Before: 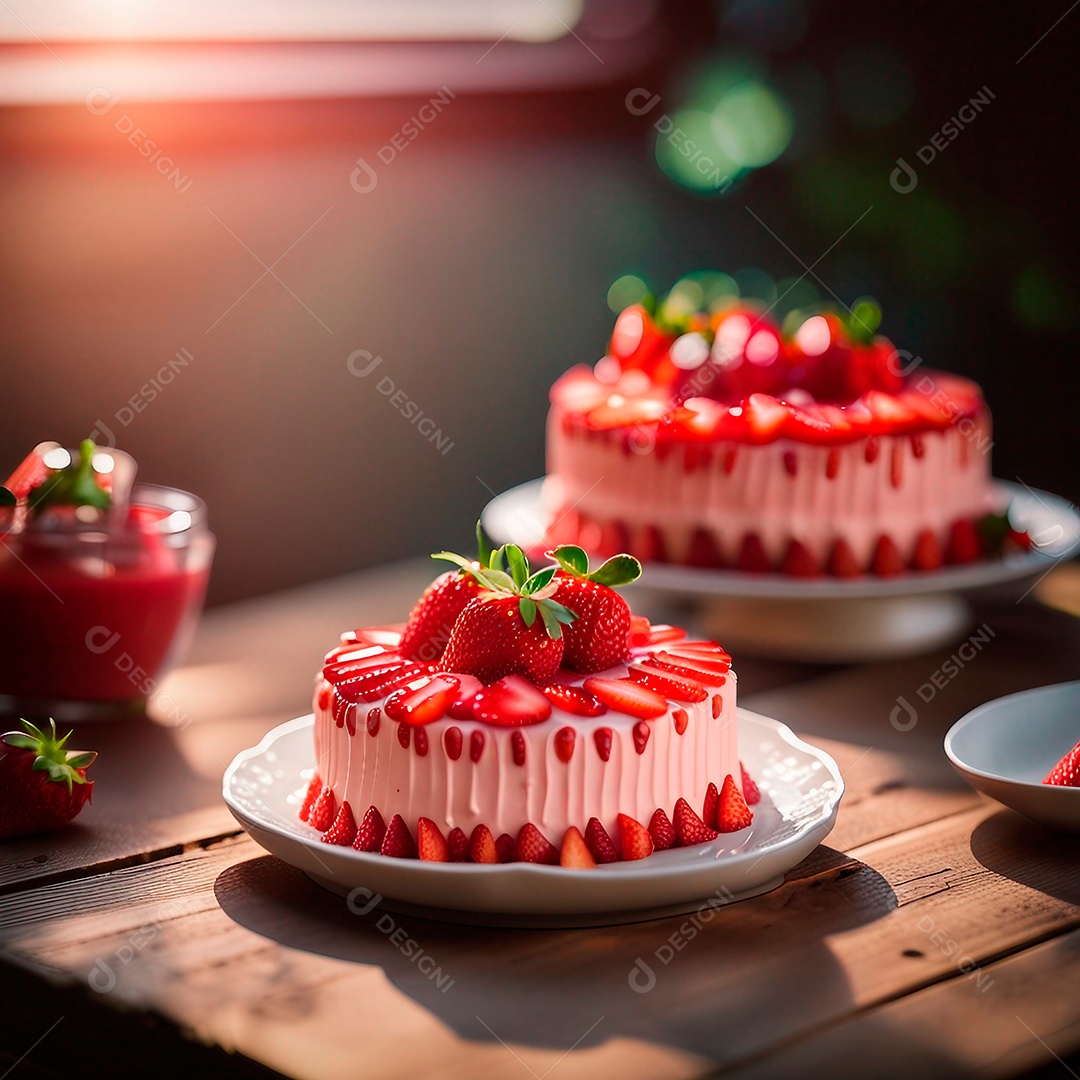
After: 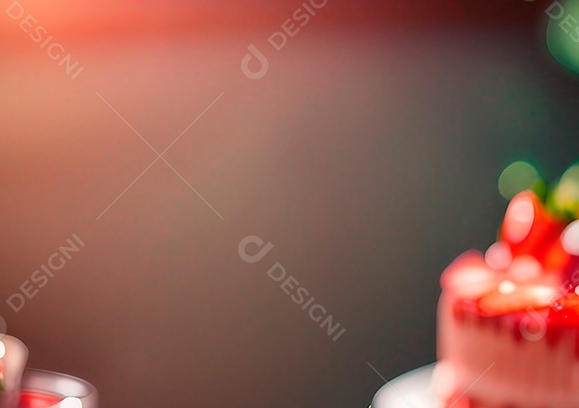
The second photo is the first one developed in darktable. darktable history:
crop: left 10.121%, top 10.631%, right 36.218%, bottom 51.526%
